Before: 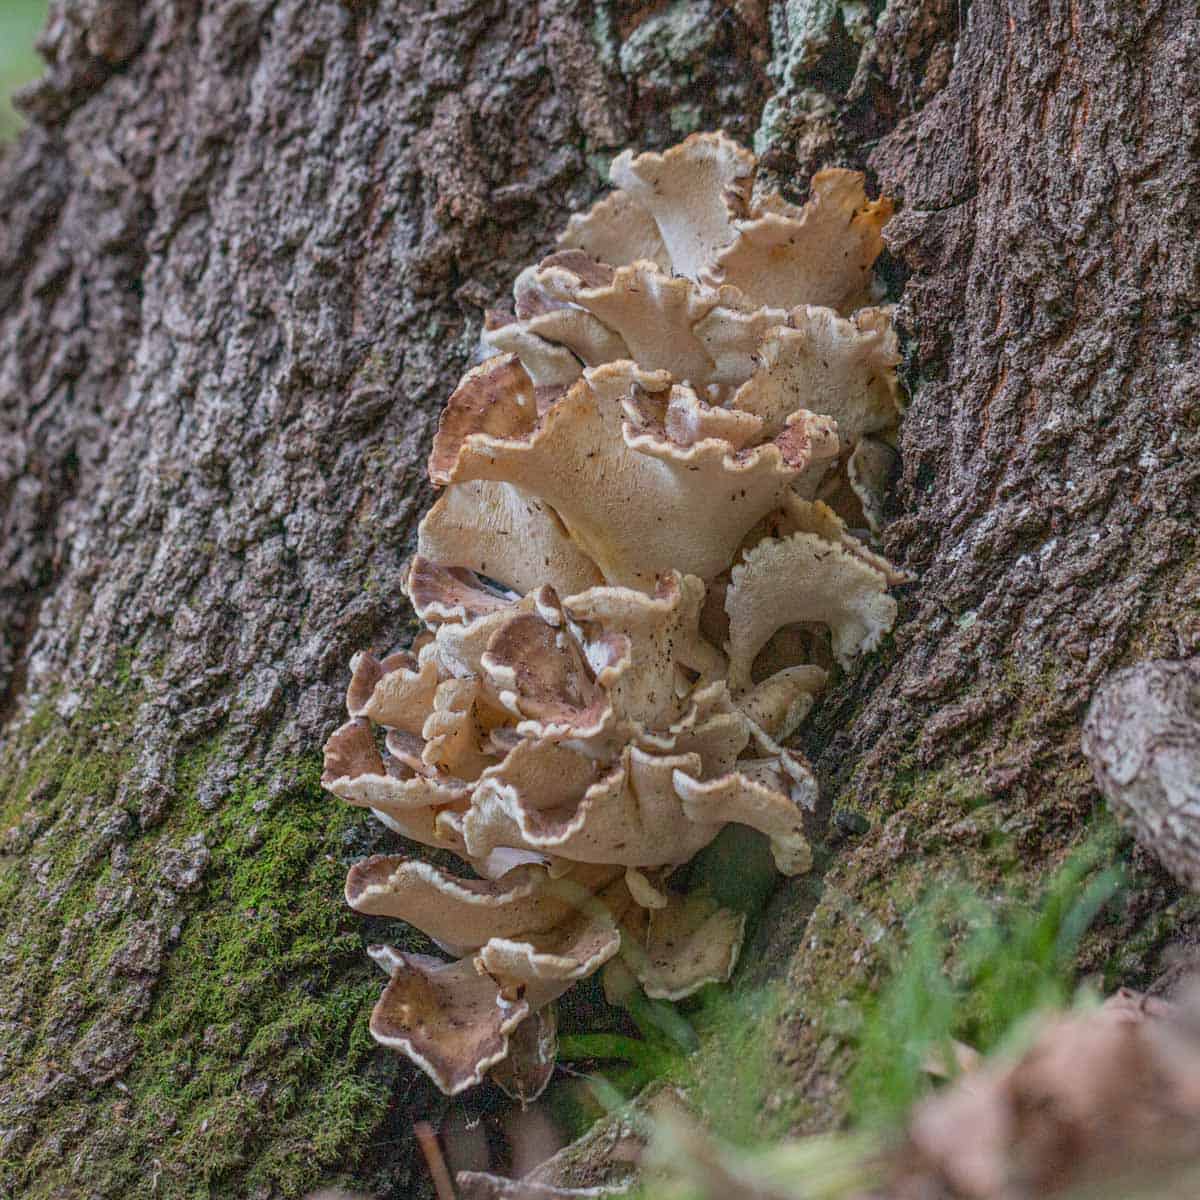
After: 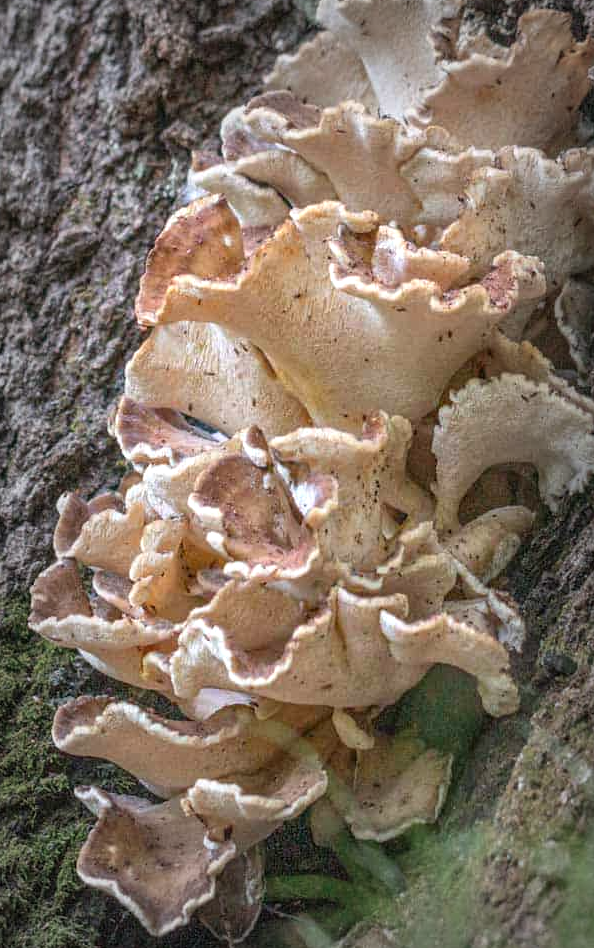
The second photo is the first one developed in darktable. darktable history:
vignetting: fall-off start 52.63%, automatic ratio true, width/height ratio 1.318, shape 0.231
crop and rotate: angle 0.019°, left 24.456%, top 13.241%, right 25.992%, bottom 7.704%
exposure: exposure 0.744 EV, compensate exposure bias true, compensate highlight preservation false
